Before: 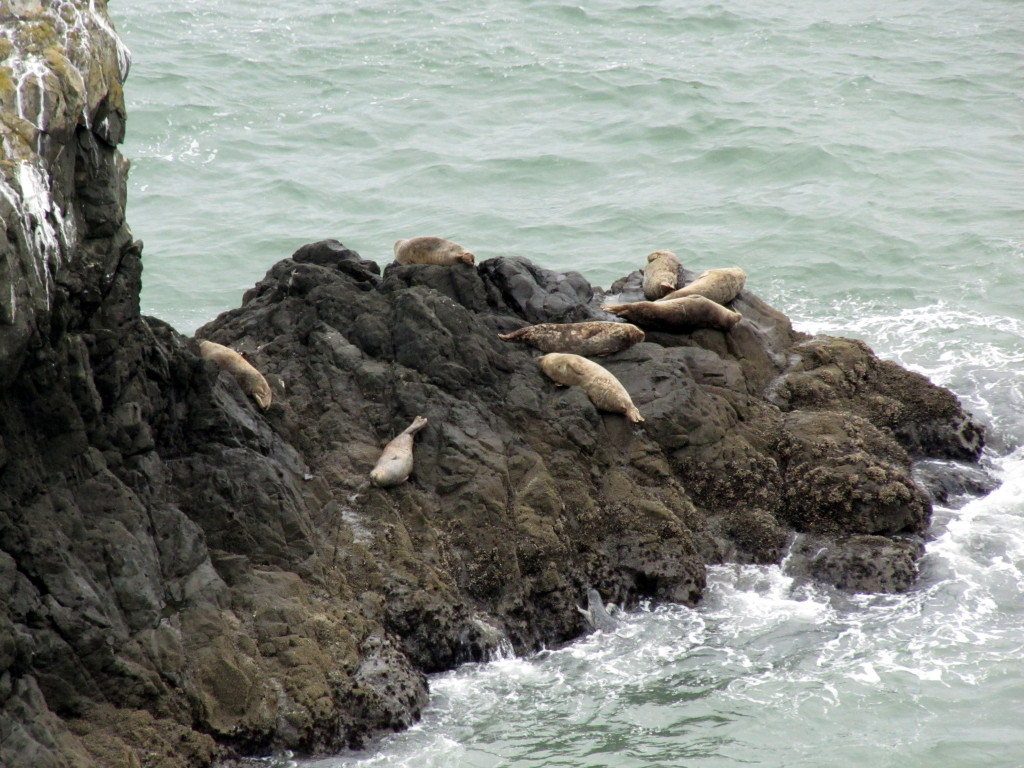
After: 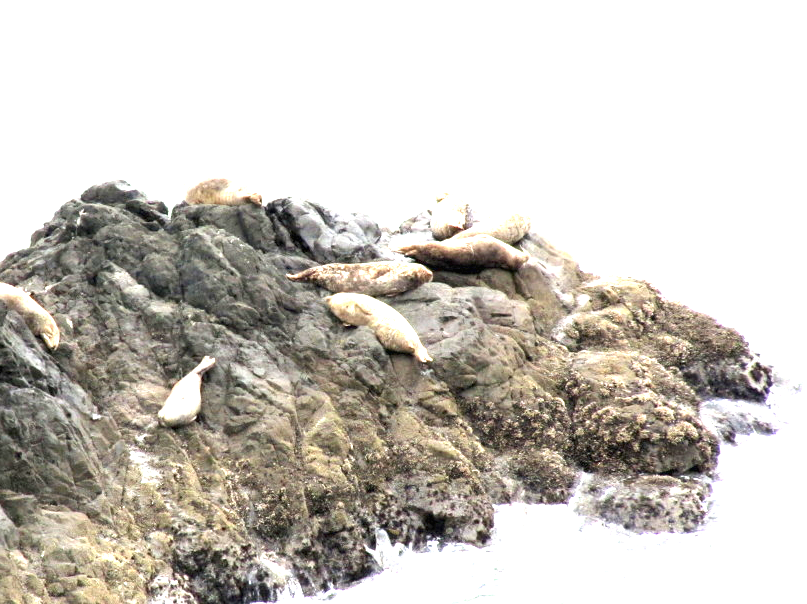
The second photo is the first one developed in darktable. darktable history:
crop and rotate: left 20.74%, top 7.912%, right 0.375%, bottom 13.378%
exposure: black level correction 0, exposure 2.327 EV, compensate exposure bias true, compensate highlight preservation false
